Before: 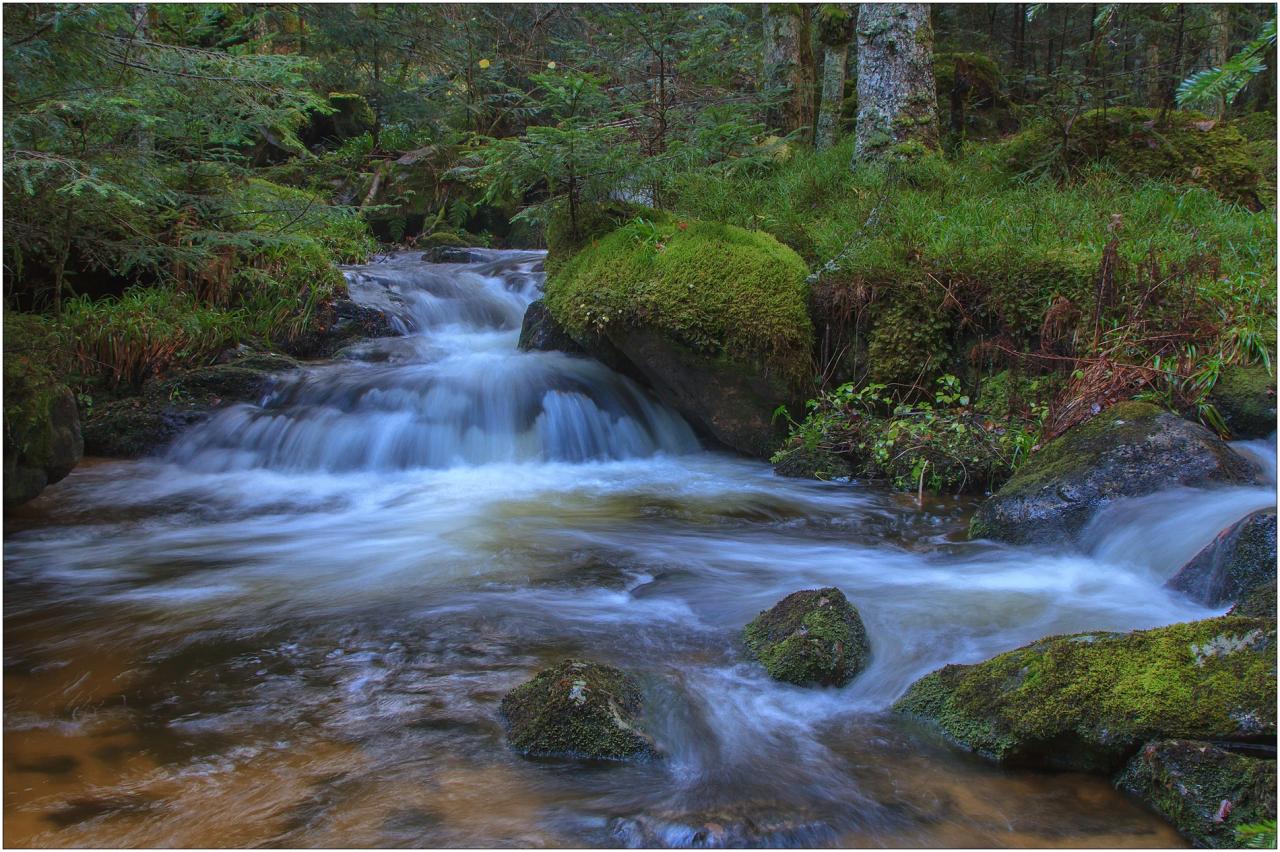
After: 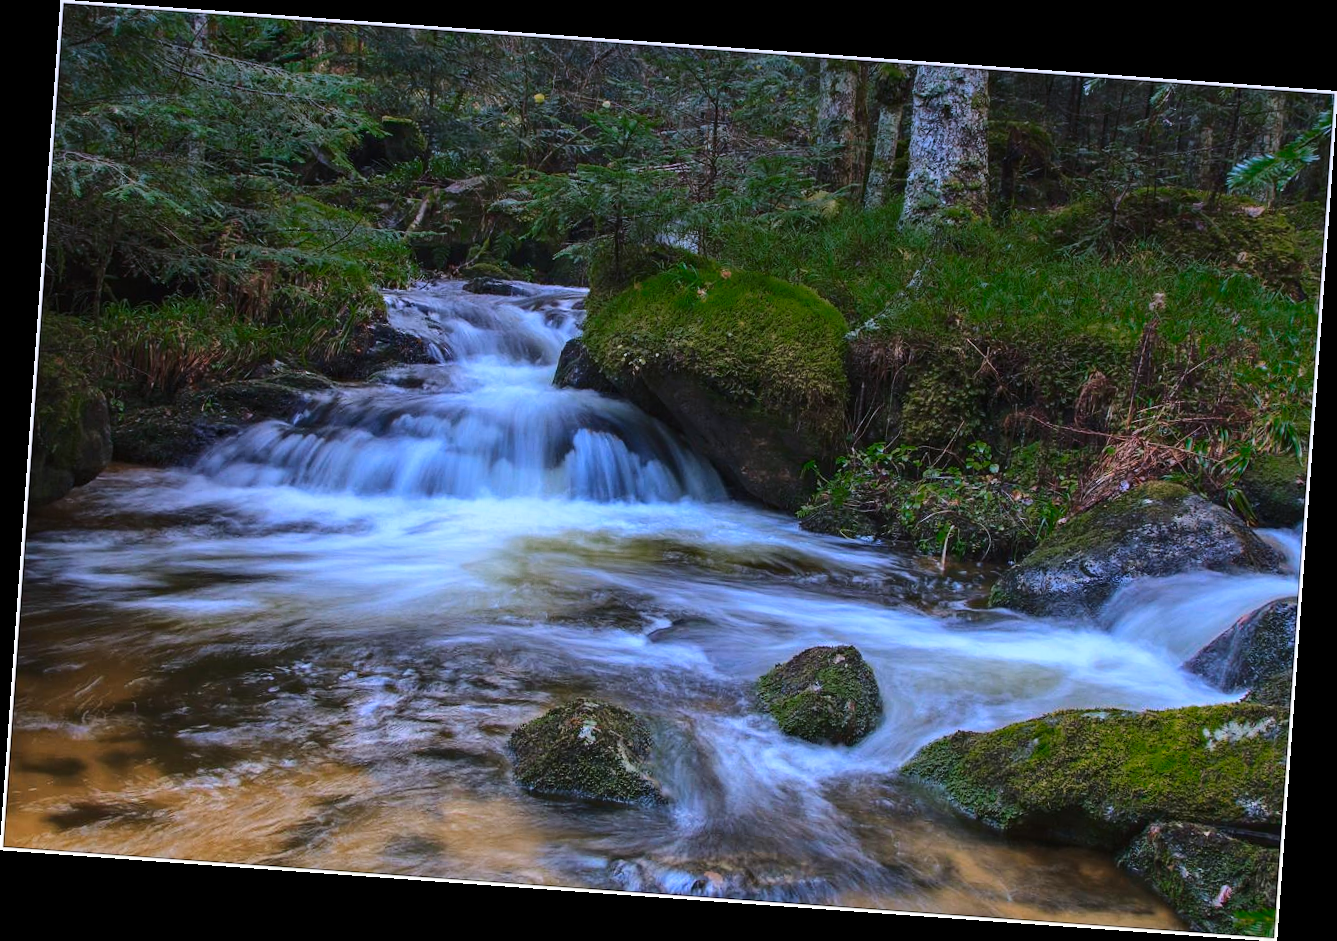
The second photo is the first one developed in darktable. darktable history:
base curve: curves: ch0 [(0, 0) (0.028, 0.03) (0.121, 0.232) (0.46, 0.748) (0.859, 0.968) (1, 1)]
graduated density: hue 238.83°, saturation 50%
color zones: curves: ch0 [(0.25, 0.5) (0.347, 0.092) (0.75, 0.5)]; ch1 [(0.25, 0.5) (0.33, 0.51) (0.75, 0.5)]
shadows and highlights: shadows 25, highlights -25
rotate and perspective: rotation 4.1°, automatic cropping off
haze removal: adaptive false
tone equalizer: on, module defaults
